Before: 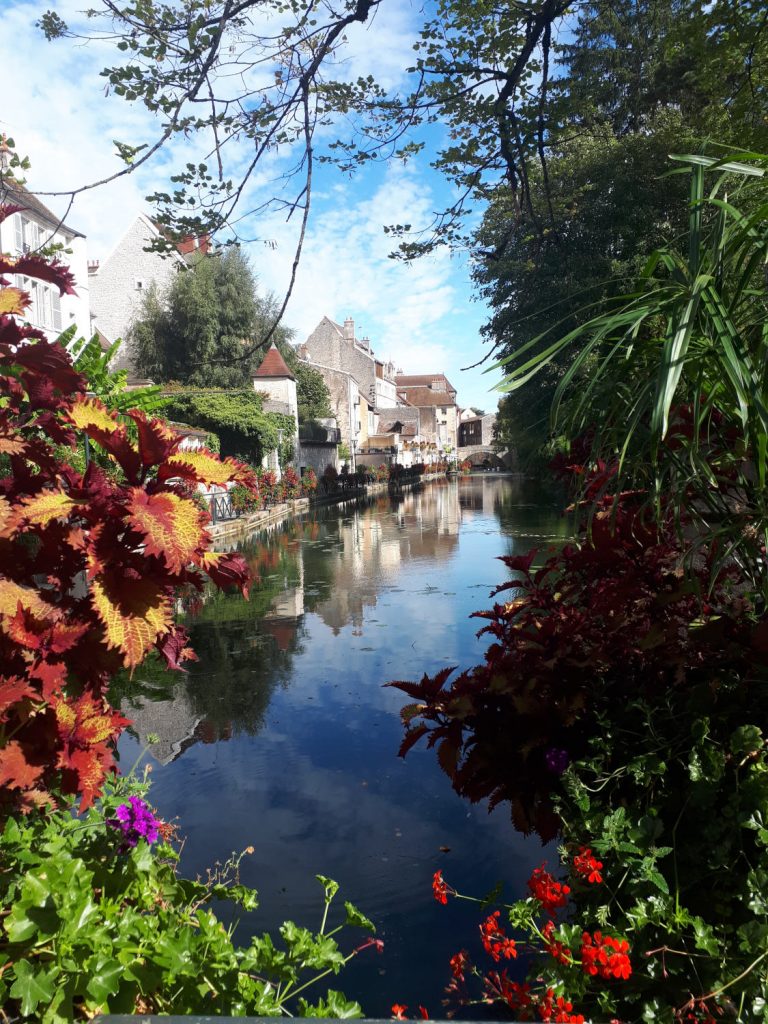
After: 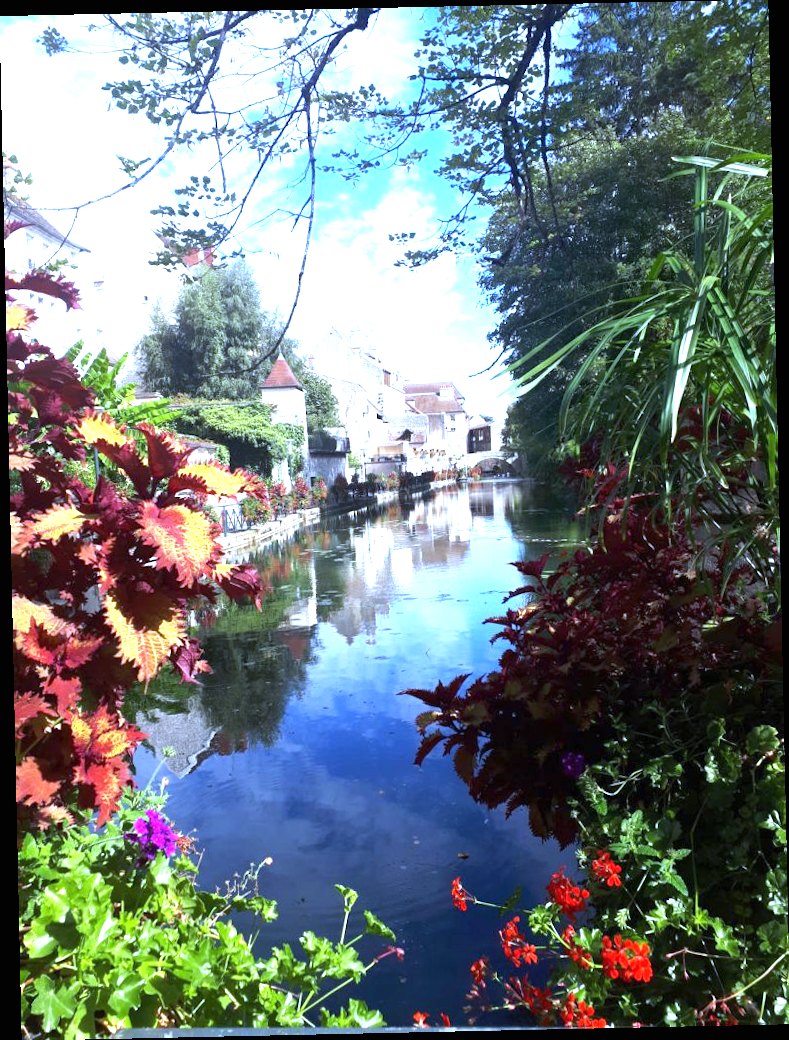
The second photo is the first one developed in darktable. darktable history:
rotate and perspective: rotation -1.24°, automatic cropping off
exposure: black level correction 0, exposure 1.35 EV, compensate exposure bias true, compensate highlight preservation false
white balance: red 0.871, blue 1.249
